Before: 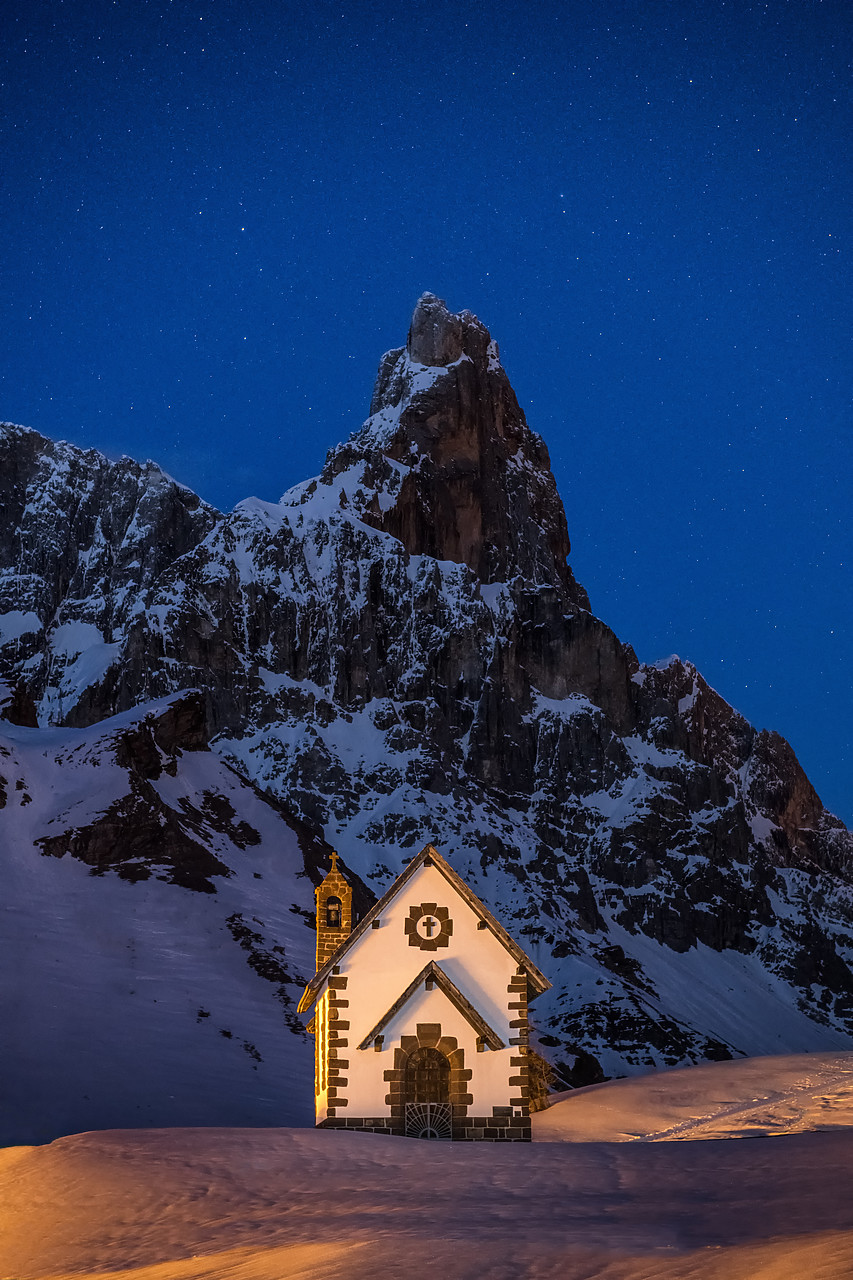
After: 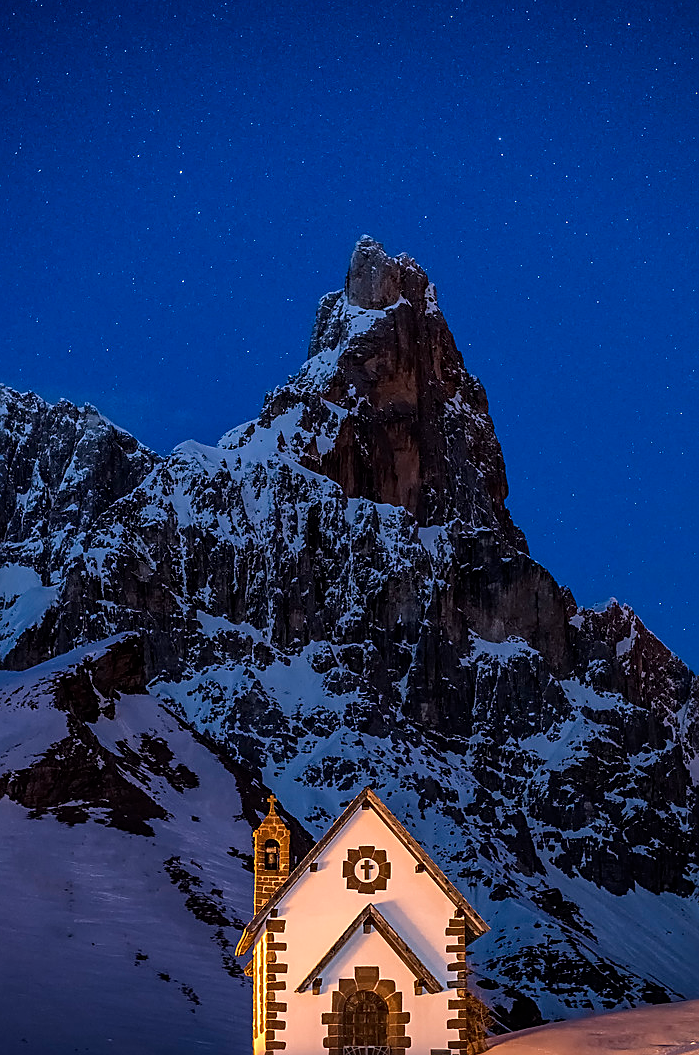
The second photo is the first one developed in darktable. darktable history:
color calibration: illuminant as shot in camera, x 0.358, y 0.373, temperature 4628.91 K
crop and rotate: left 7.464%, top 4.514%, right 10.524%, bottom 13.024%
sharpen: on, module defaults
